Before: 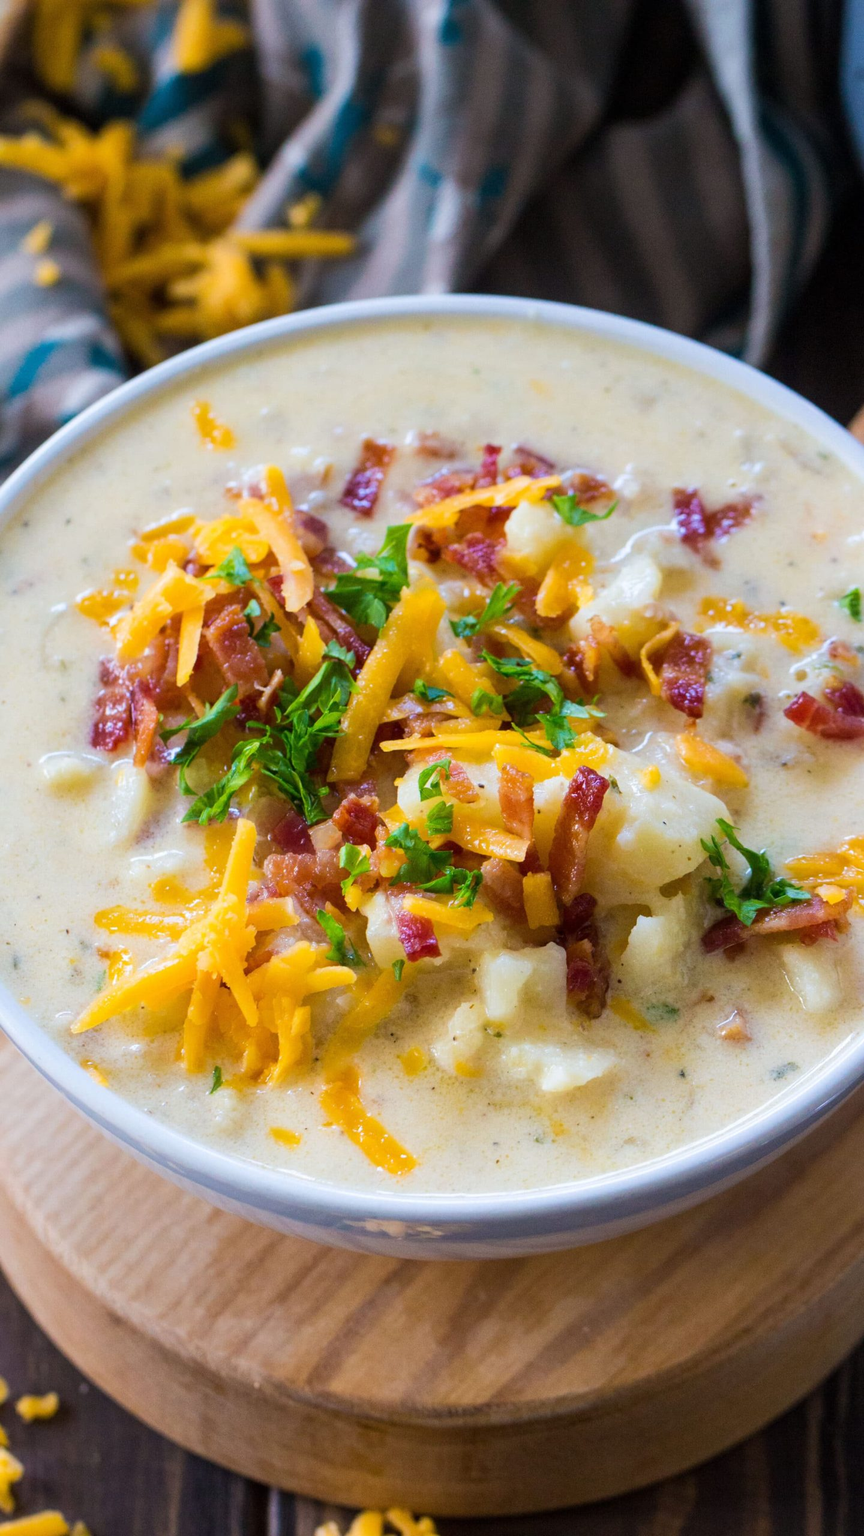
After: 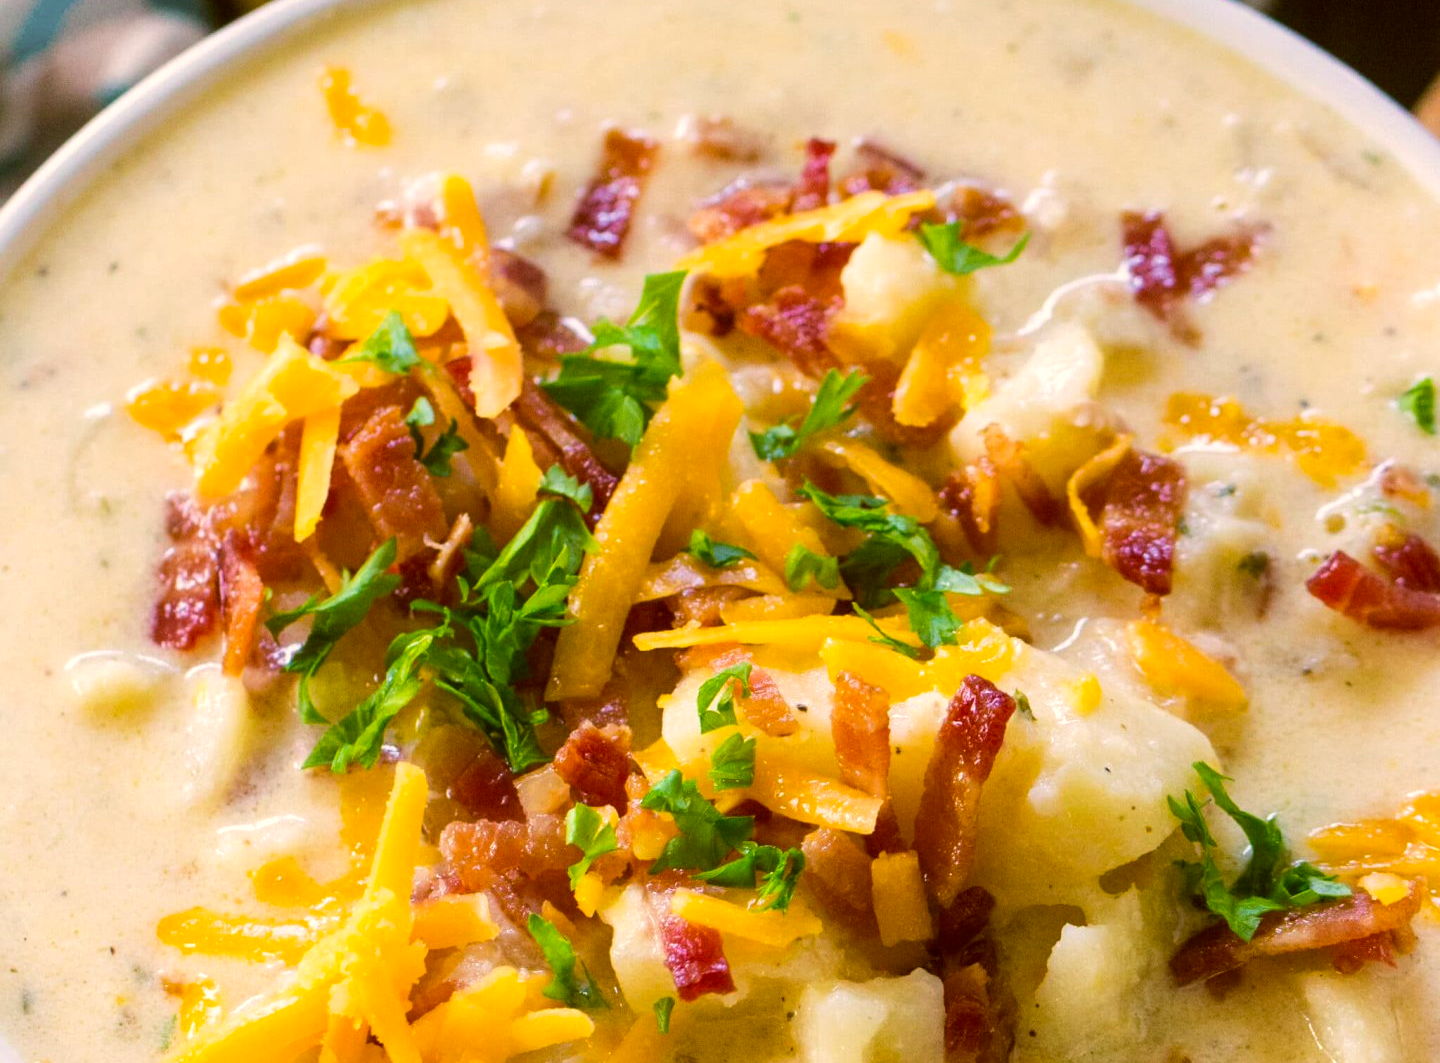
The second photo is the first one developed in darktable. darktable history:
color correction: highlights a* 8.24, highlights b* 15.83, shadows a* -0.539, shadows b* 27.09
crop and rotate: top 23.54%, bottom 34.903%
exposure: exposure 0.202 EV, compensate exposure bias true, compensate highlight preservation false
